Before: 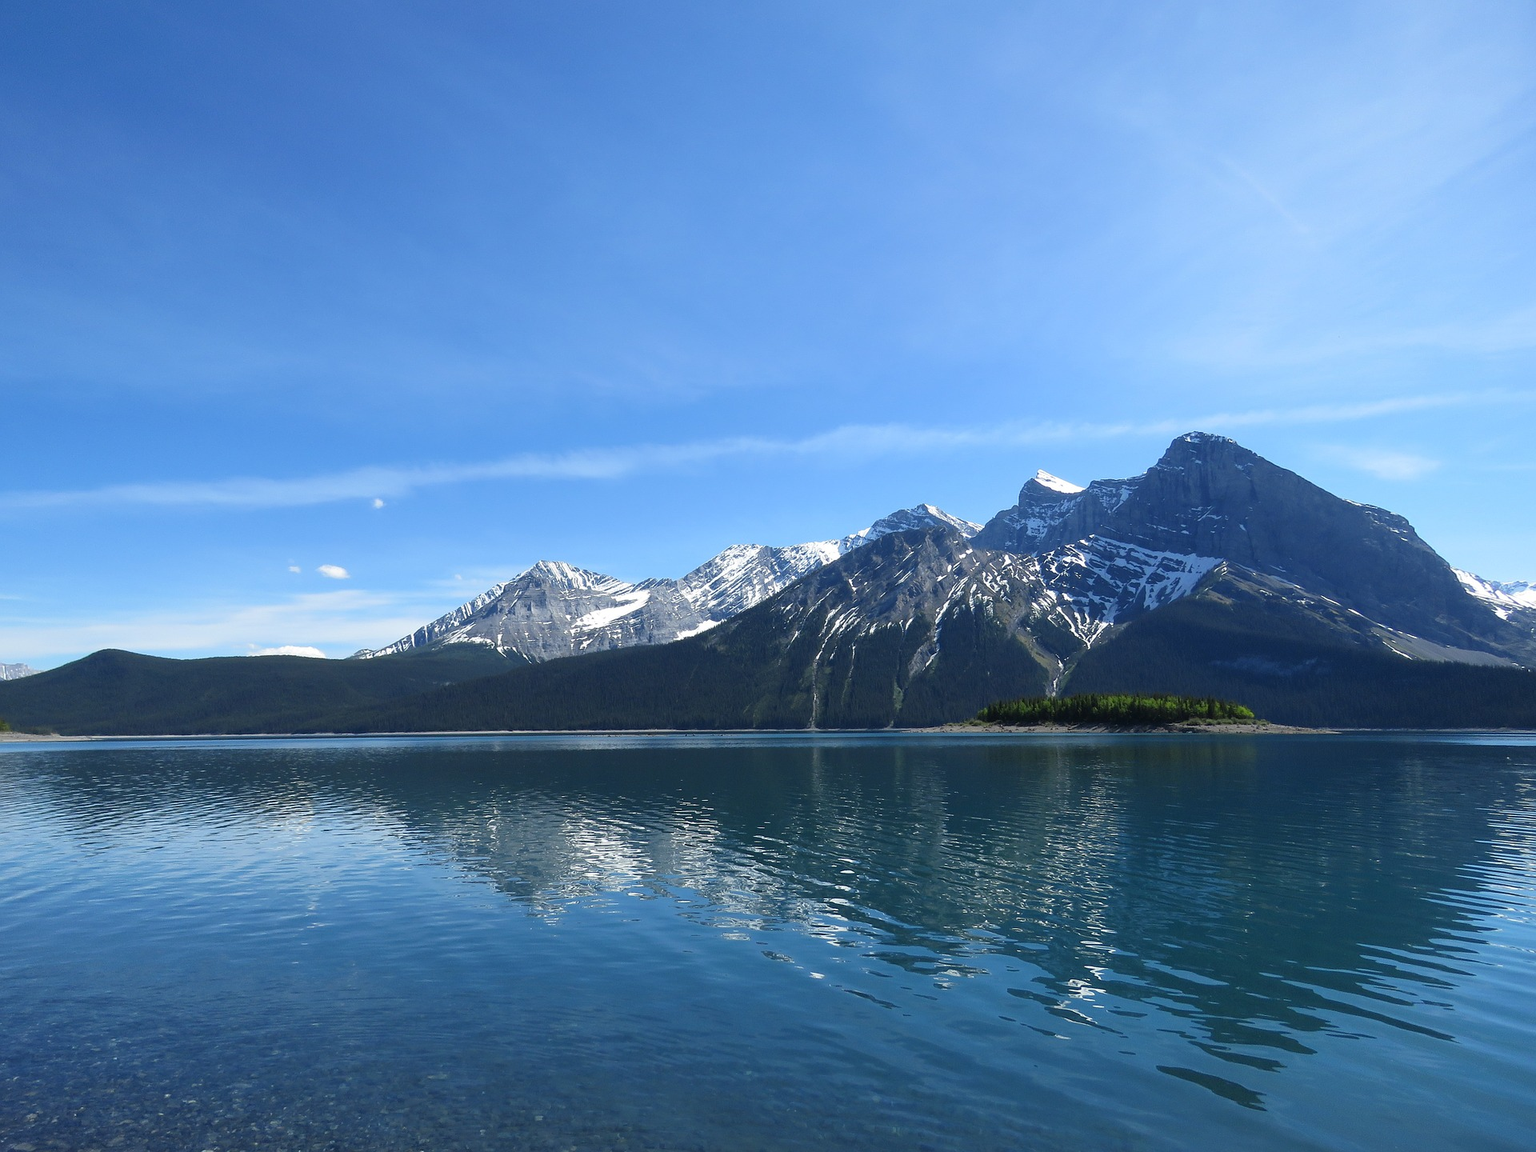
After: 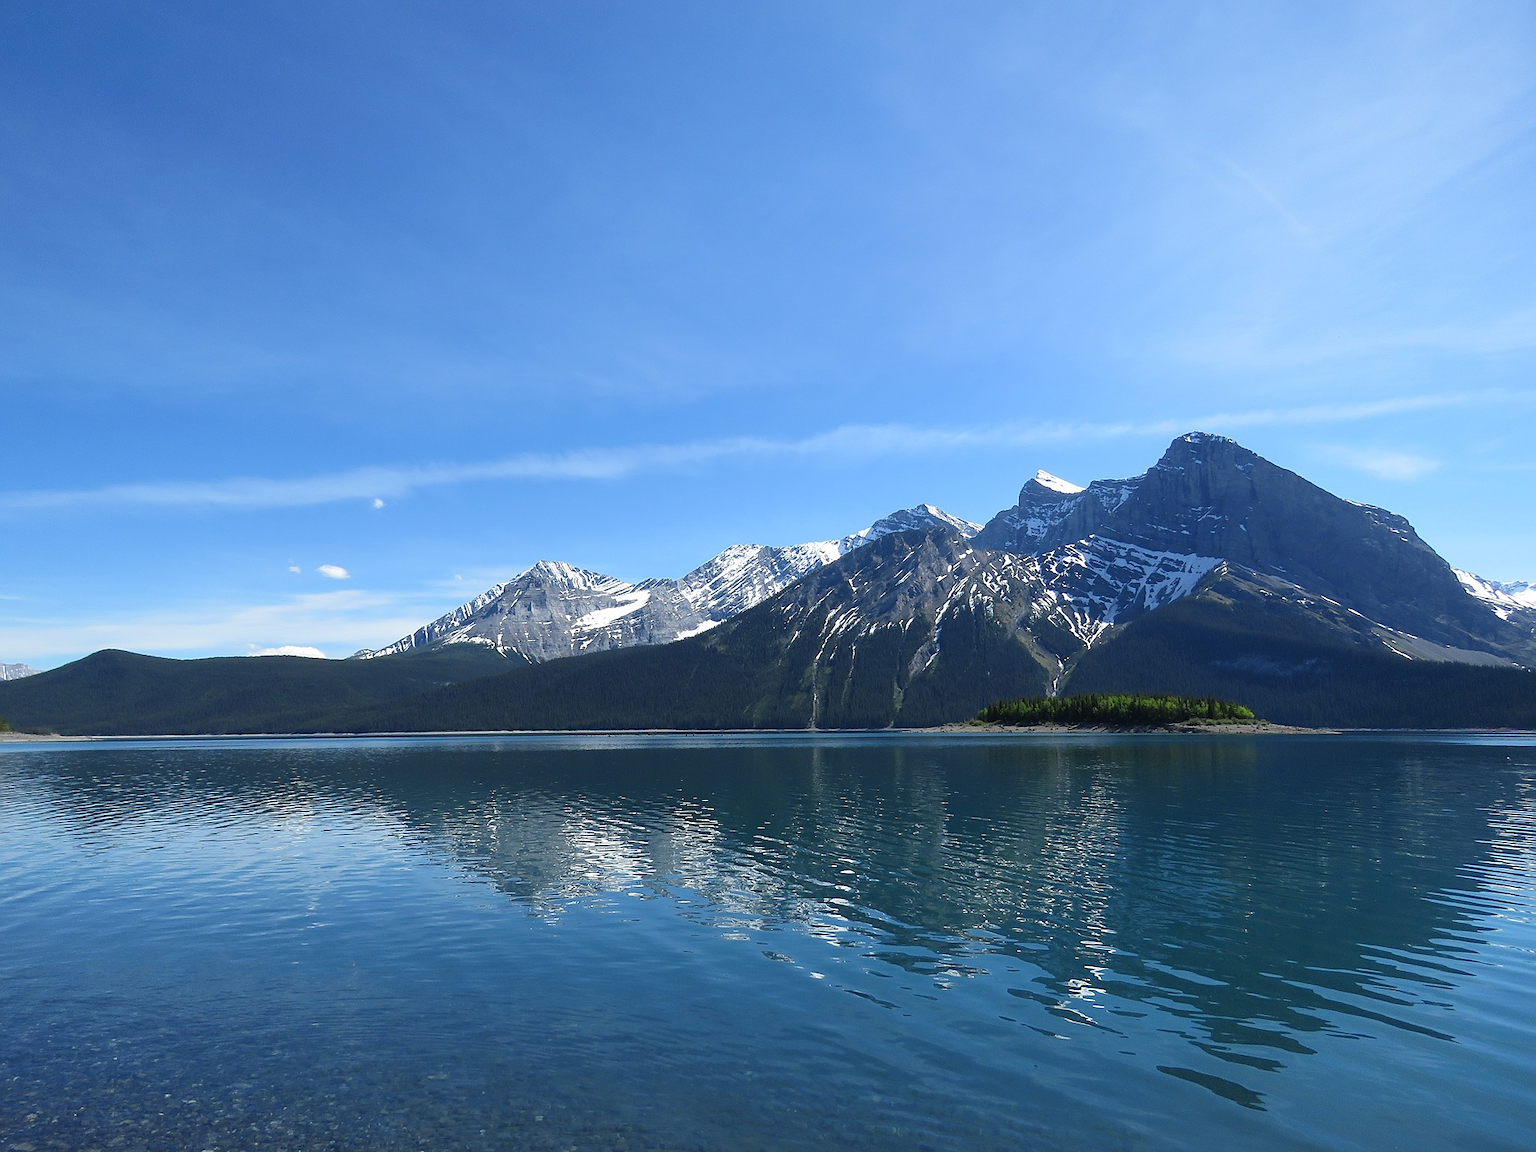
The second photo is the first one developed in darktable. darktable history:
sharpen: radius 1.296, amount 0.298, threshold 0.168
